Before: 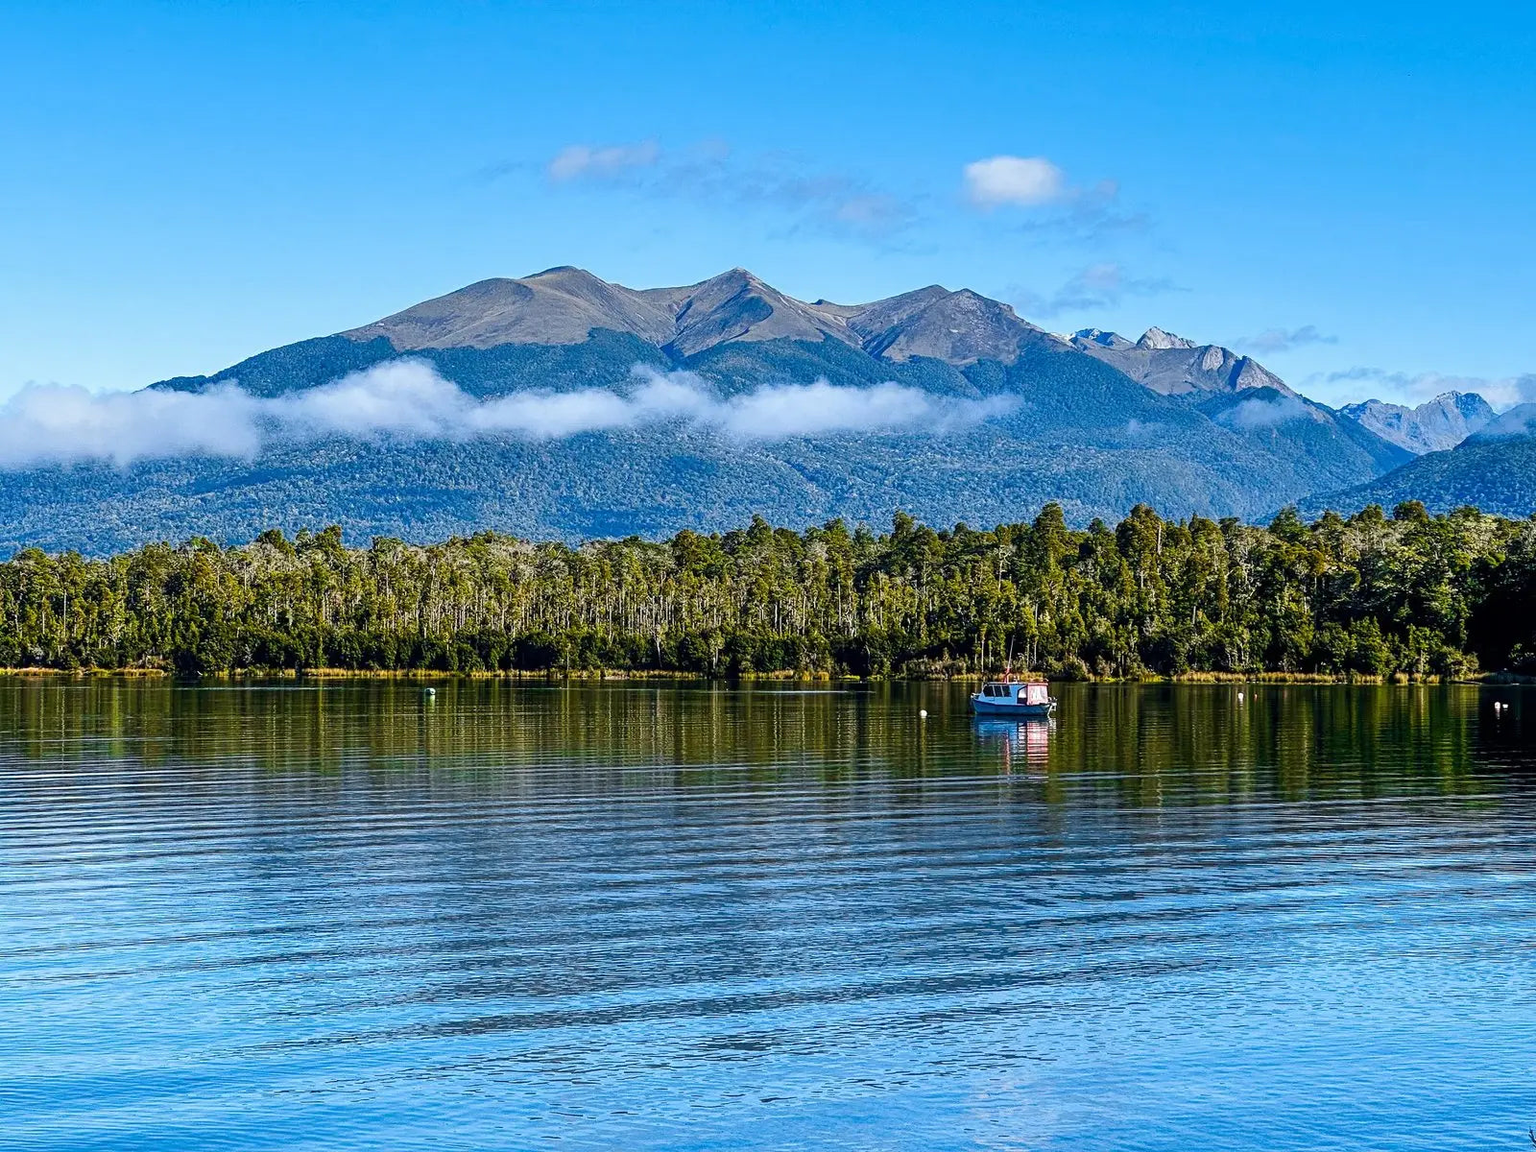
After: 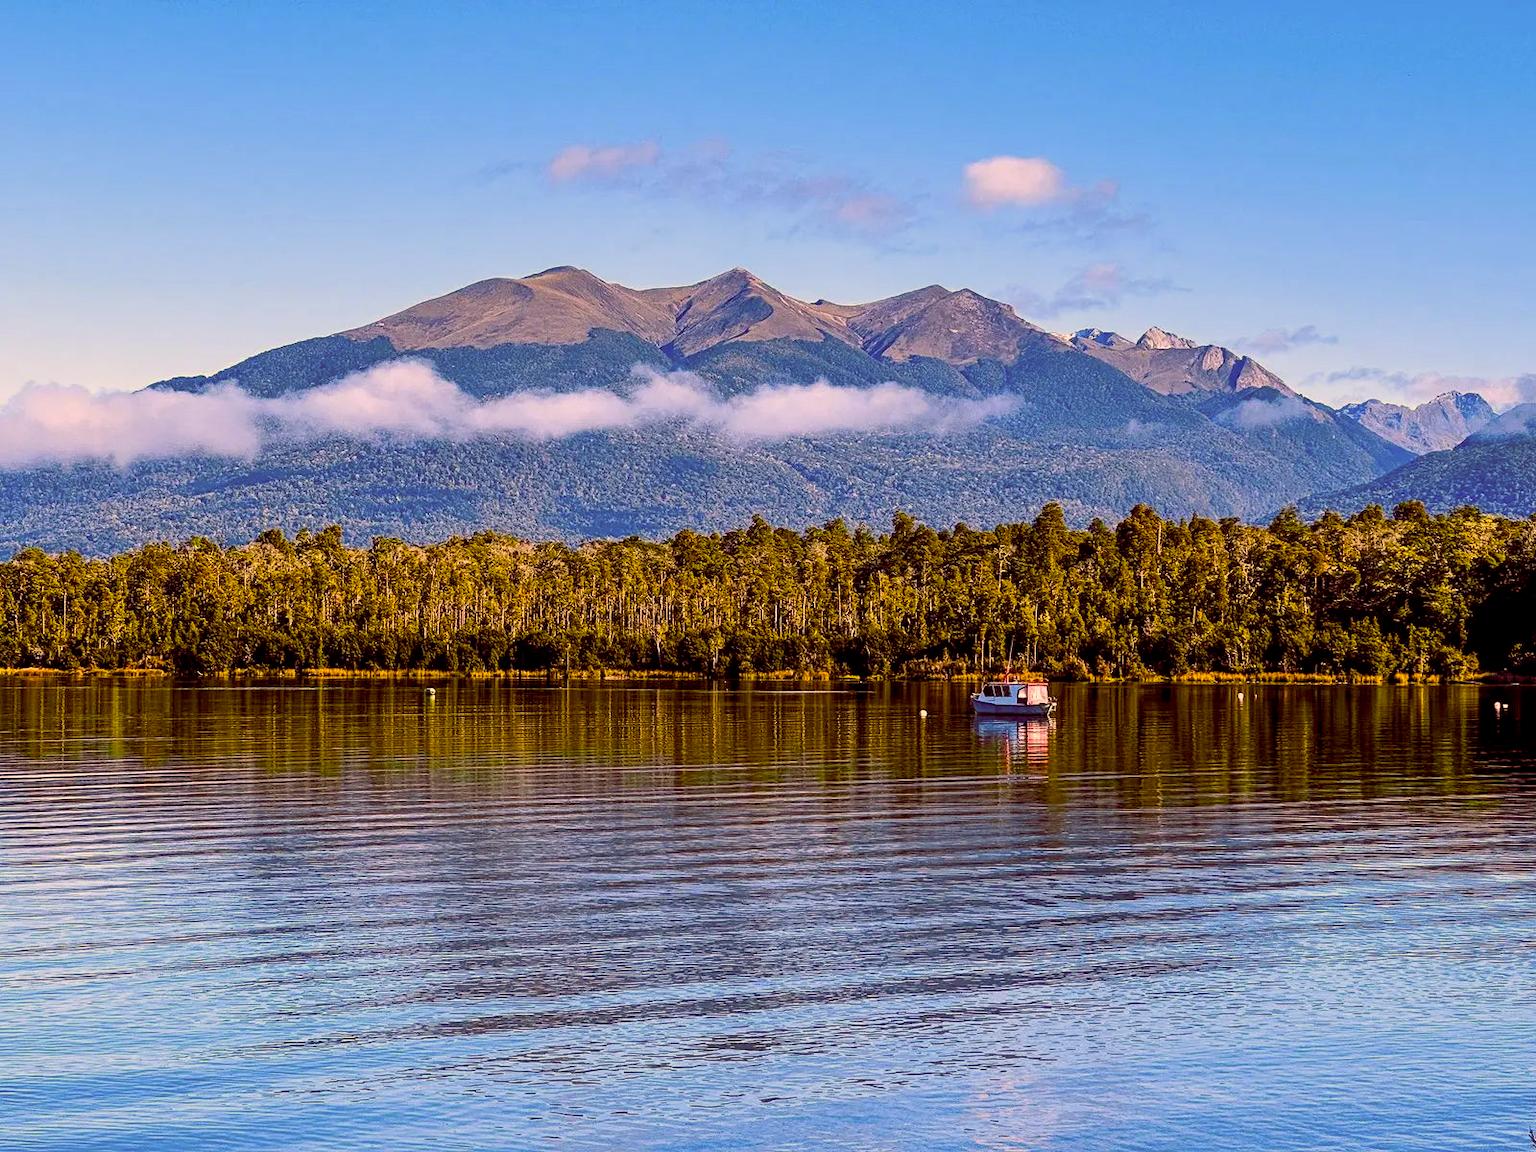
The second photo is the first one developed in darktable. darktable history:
color balance rgb: power › chroma 2.508%, power › hue 71.06°, highlights gain › chroma 3.308%, highlights gain › hue 57.06°, global offset › luminance -0.207%, global offset › chroma 0.272%, perceptual saturation grading › global saturation 30.547%, global vibrance 9.608%
color correction: highlights a* 14.75, highlights b* 4.83
